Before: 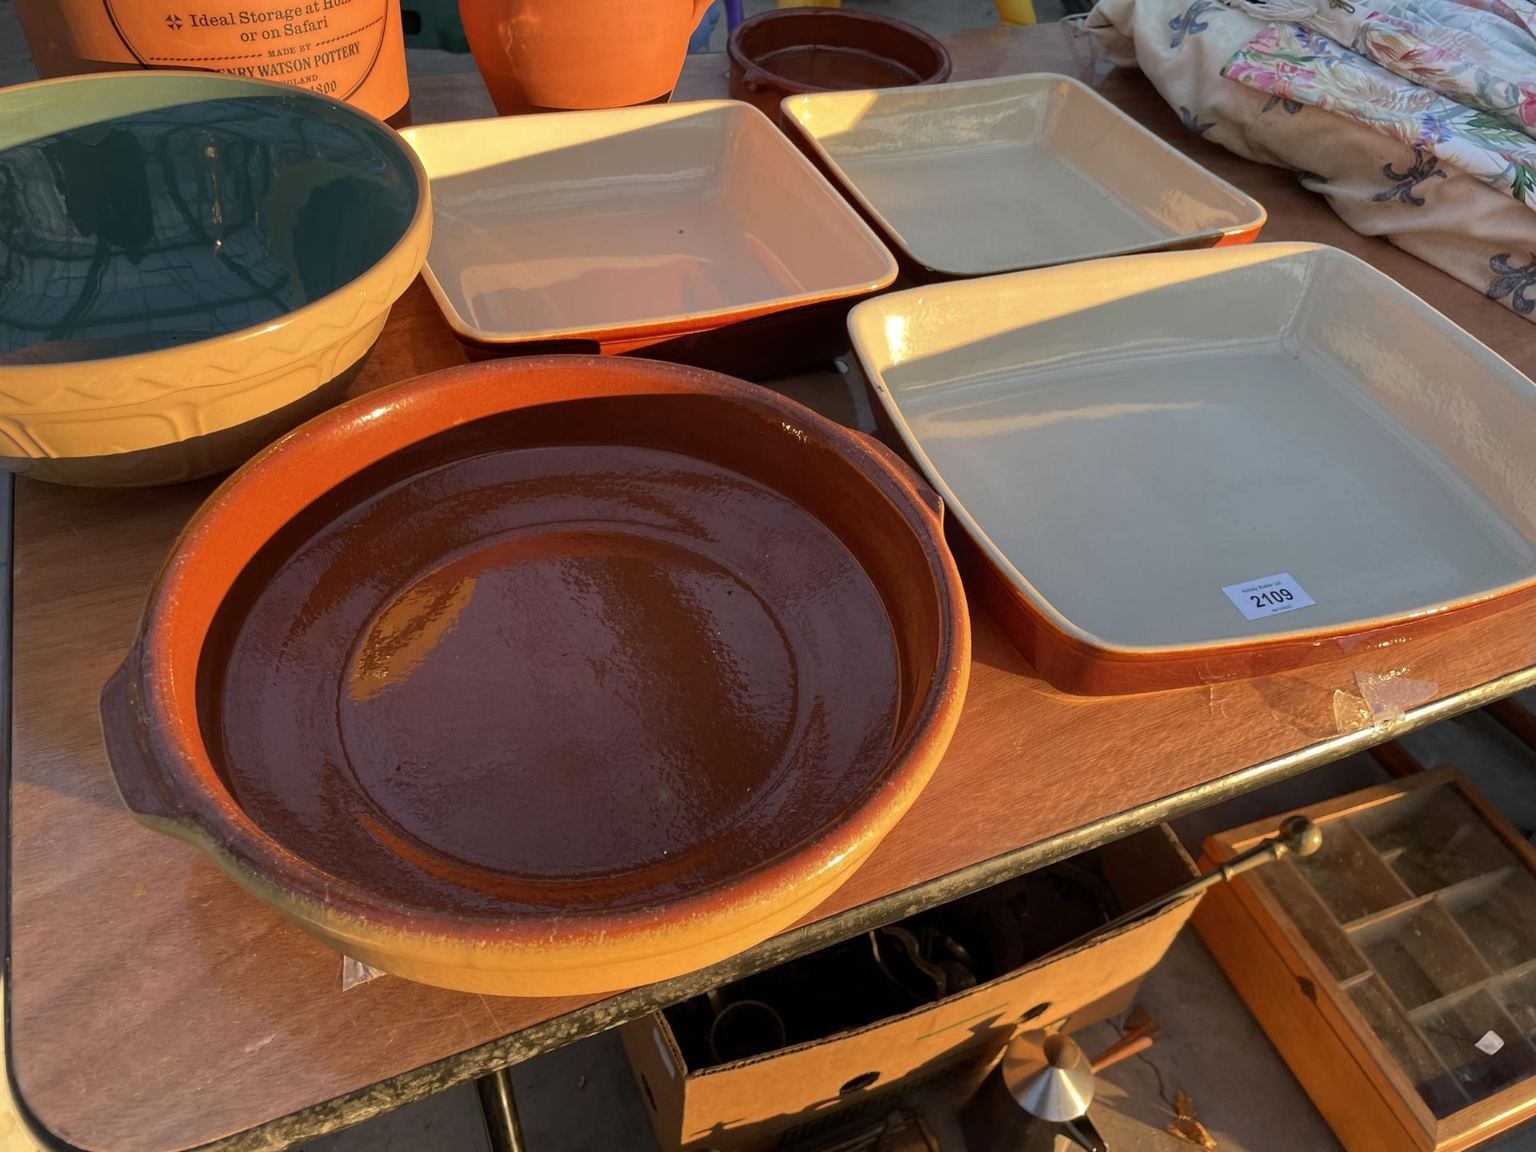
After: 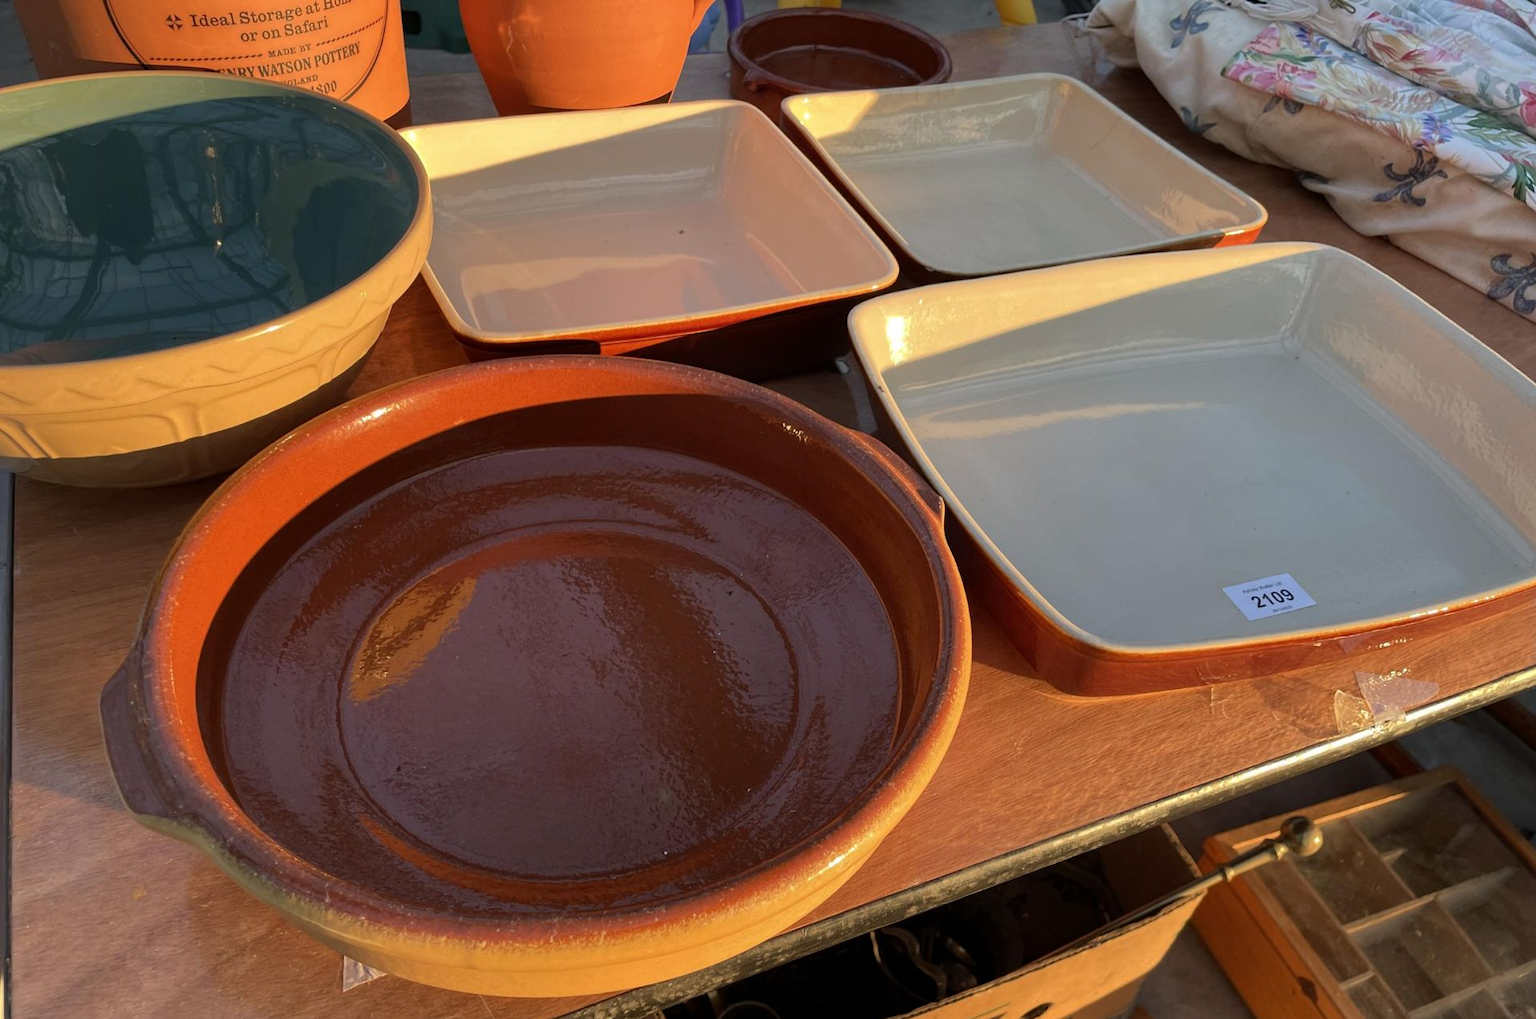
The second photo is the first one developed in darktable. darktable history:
crop and rotate: top 0%, bottom 11.523%
